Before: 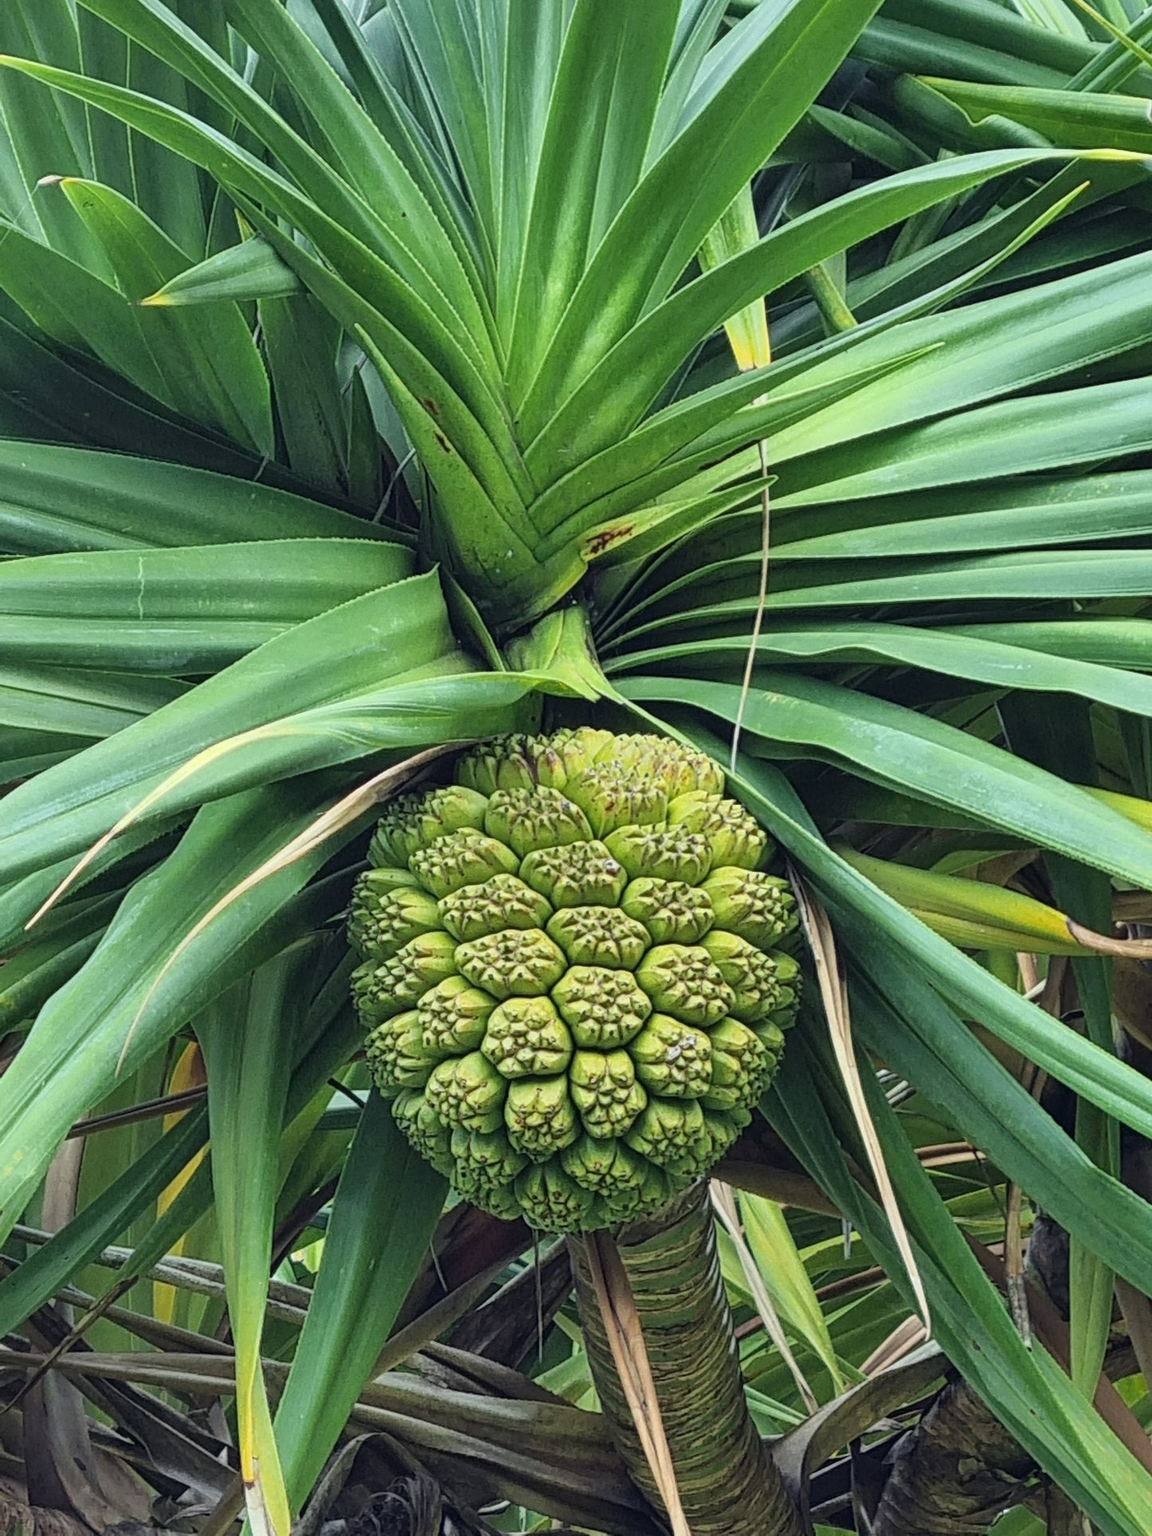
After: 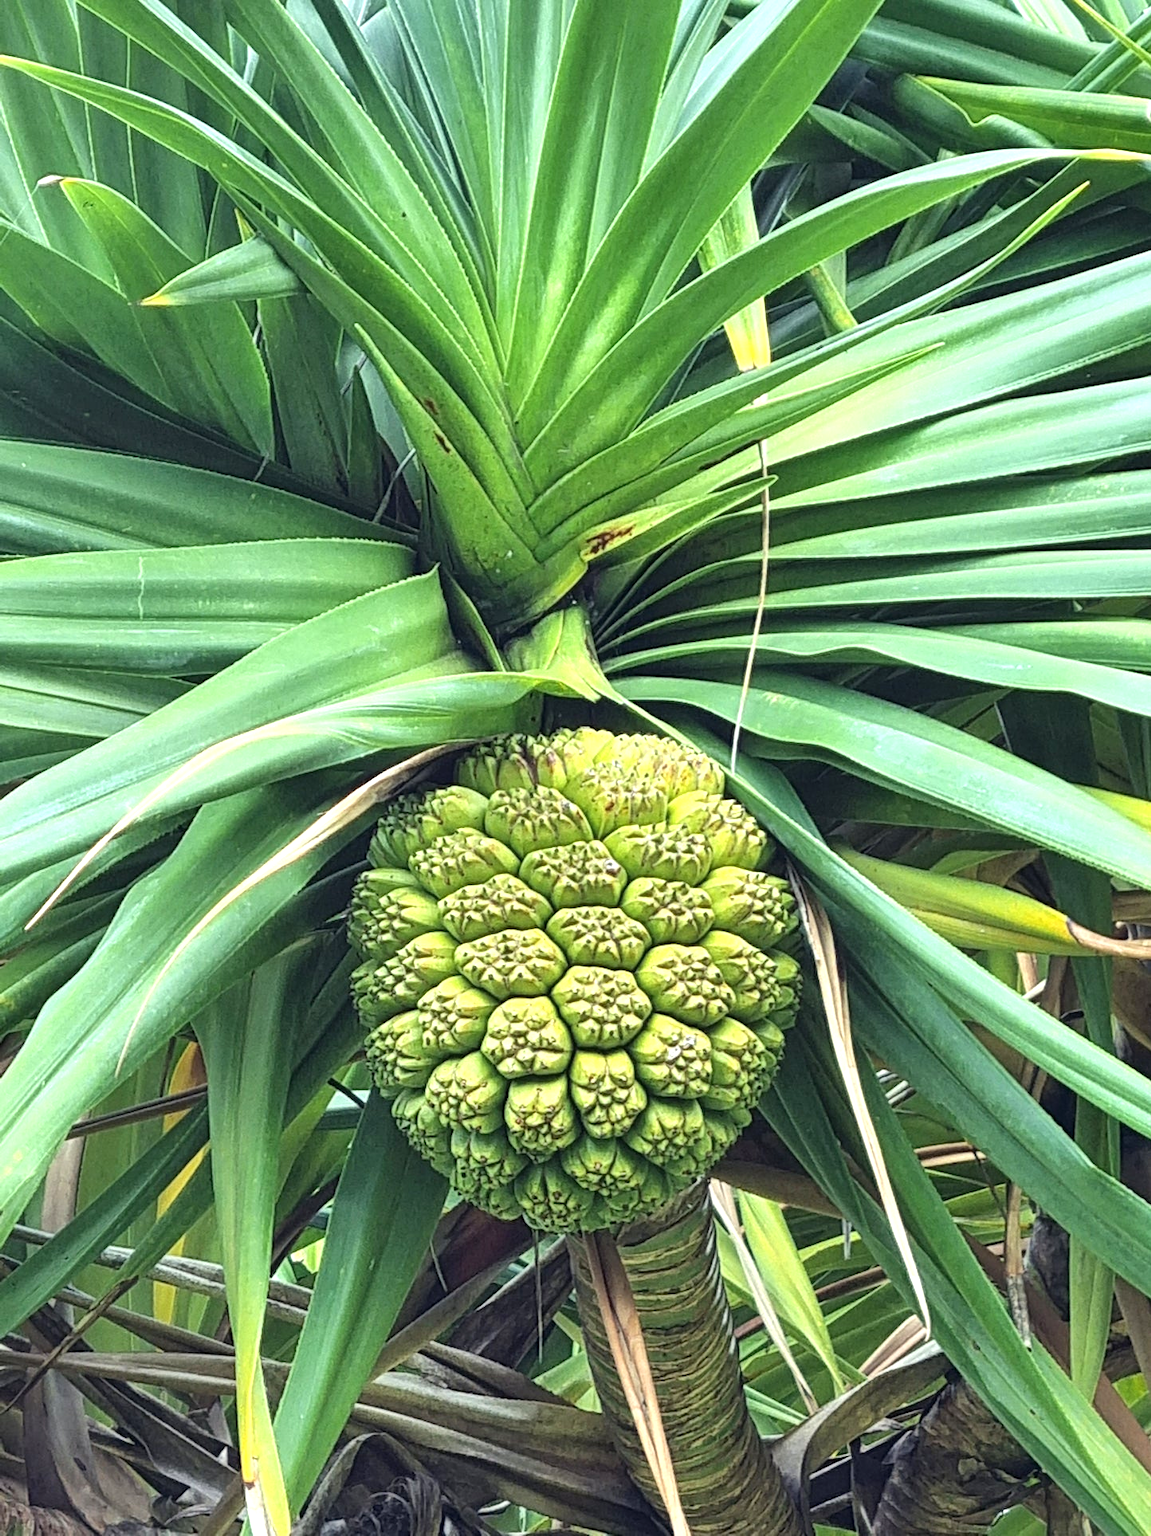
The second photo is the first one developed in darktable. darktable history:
white balance: red 1, blue 1
exposure: exposure 0.785 EV, compensate highlight preservation false
